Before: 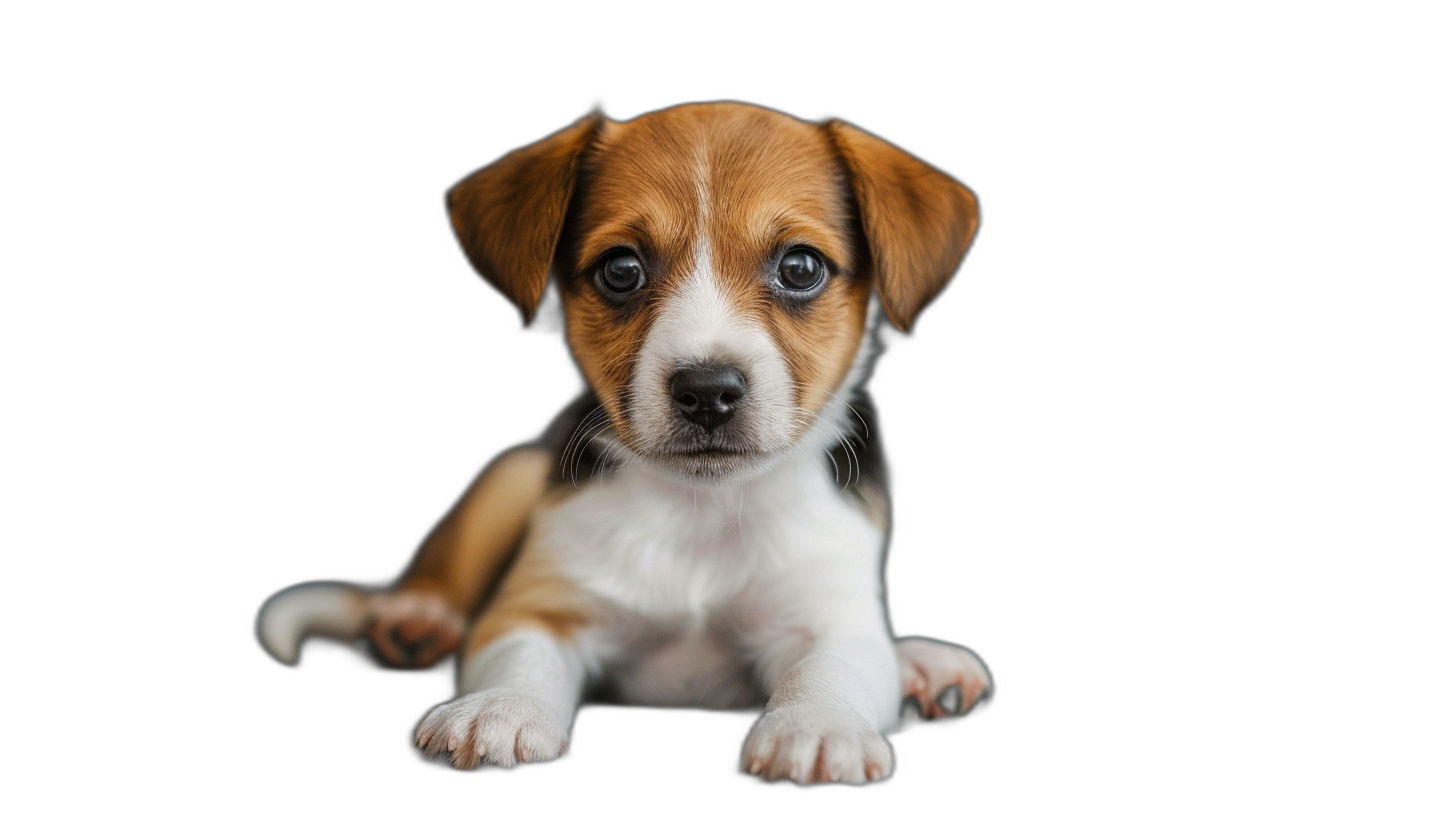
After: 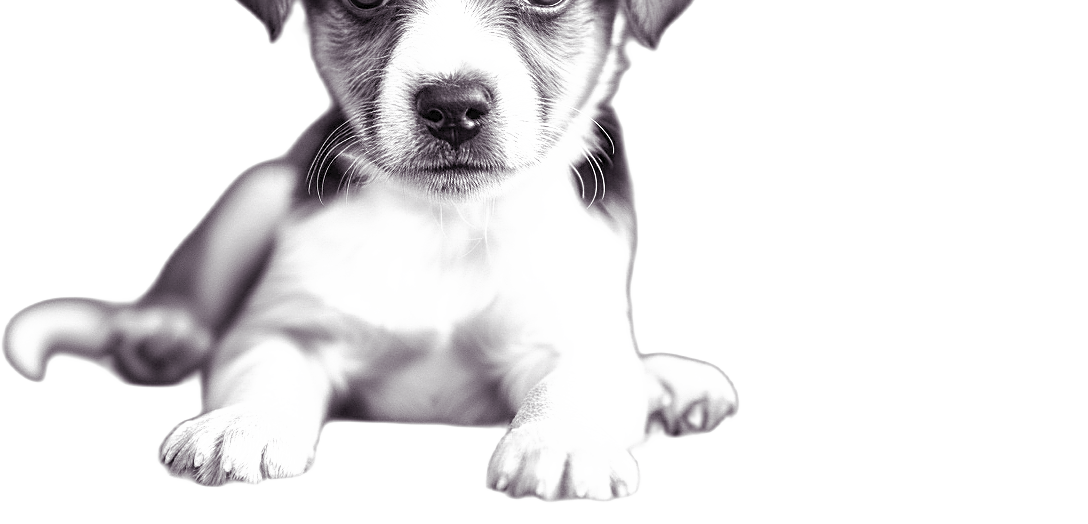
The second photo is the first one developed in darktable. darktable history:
sharpen: on, module defaults
crop and rotate: left 17.497%, top 34.92%, right 7.759%, bottom 0.818%
color calibration: output gray [0.267, 0.423, 0.261, 0], illuminant same as pipeline (D50), adaptation none (bypass), x 0.332, y 0.333, temperature 5006.24 K
tone curve: curves: ch0 [(0, 0) (0.003, 0.032) (0.011, 0.036) (0.025, 0.049) (0.044, 0.075) (0.069, 0.112) (0.1, 0.151) (0.136, 0.197) (0.177, 0.241) (0.224, 0.295) (0.277, 0.355) (0.335, 0.429) (0.399, 0.512) (0.468, 0.607) (0.543, 0.702) (0.623, 0.796) (0.709, 0.903) (0.801, 0.987) (0.898, 0.997) (1, 1)], preserve colors none
color balance rgb: shadows lift › luminance 0.42%, shadows lift › chroma 6.724%, shadows lift › hue 302.29°, perceptual saturation grading › global saturation -10.319%, perceptual saturation grading › highlights -26.011%, perceptual saturation grading › shadows 21.399%, global vibrance 20%
exposure: black level correction 0.001, exposure 0.499 EV, compensate exposure bias true, compensate highlight preservation false
